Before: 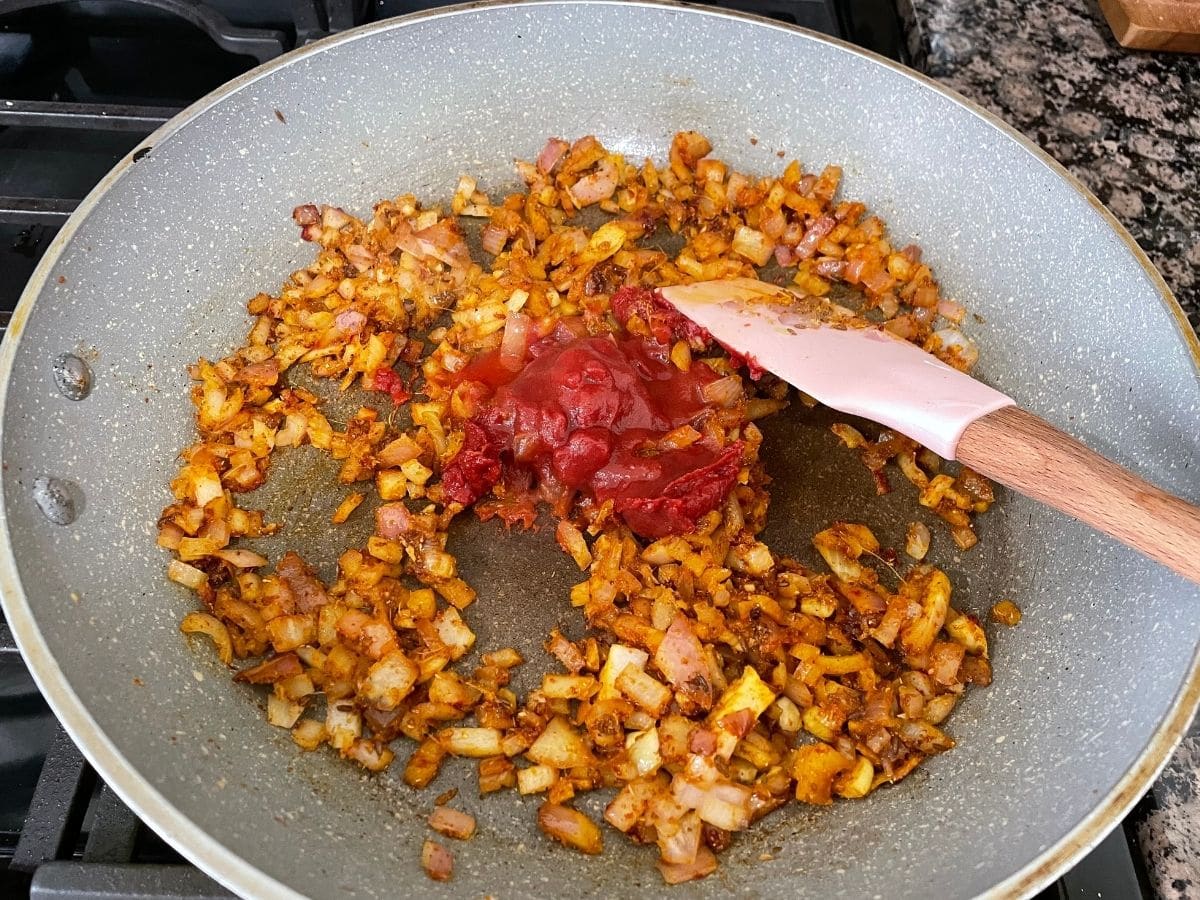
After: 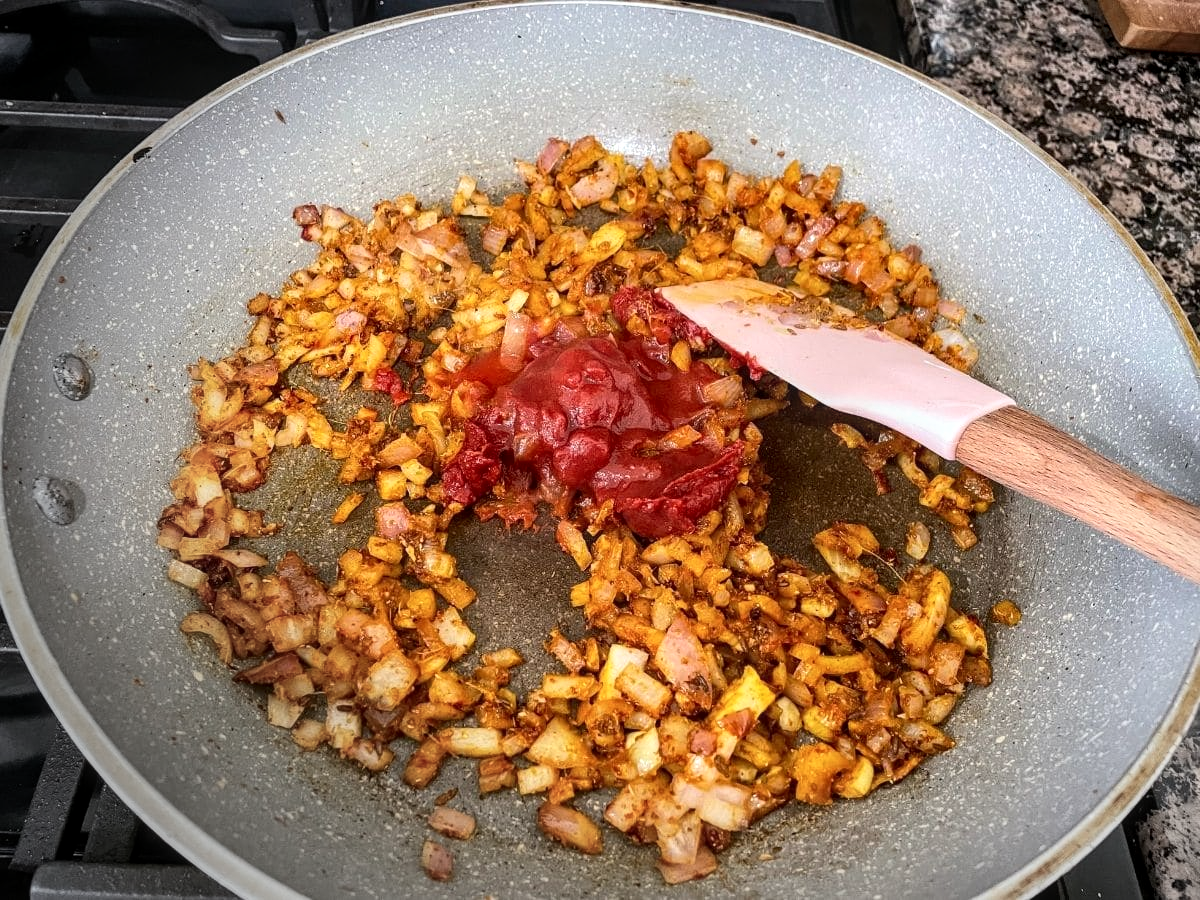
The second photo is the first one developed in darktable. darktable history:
local contrast: on, module defaults
vignetting: fall-off start 73.57%, center (0.22, -0.235)
contrast brightness saturation: contrast 0.15, brightness 0.05
